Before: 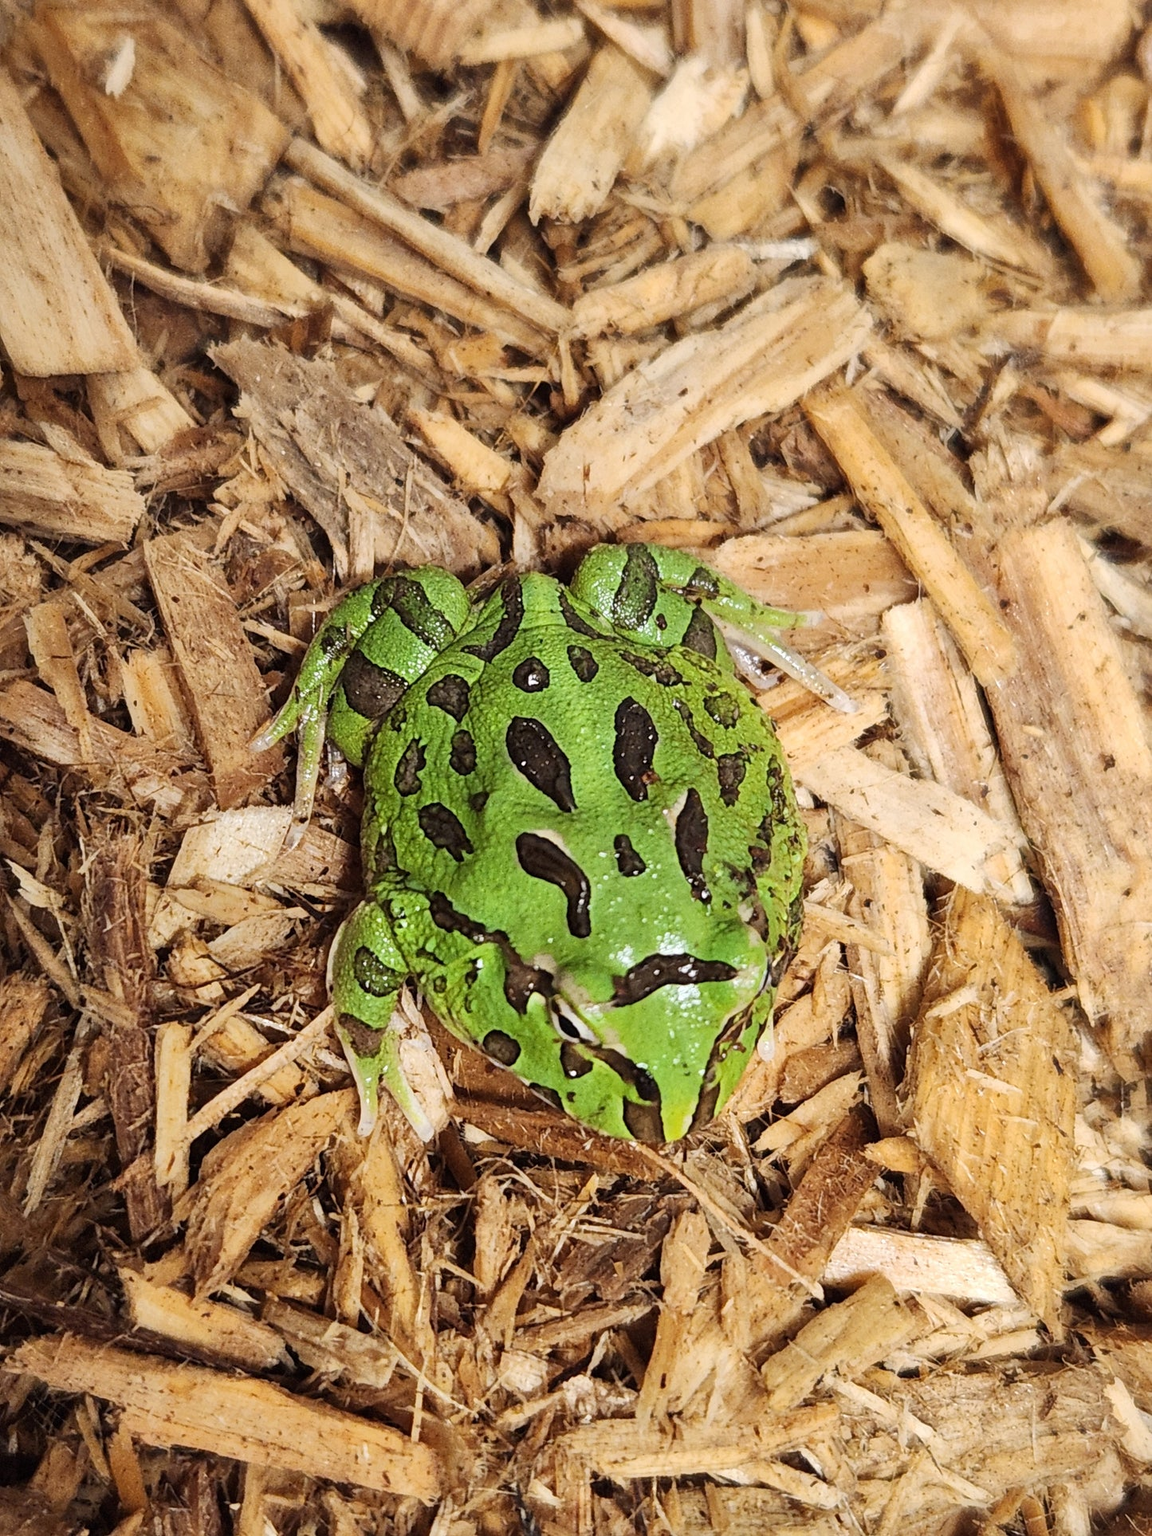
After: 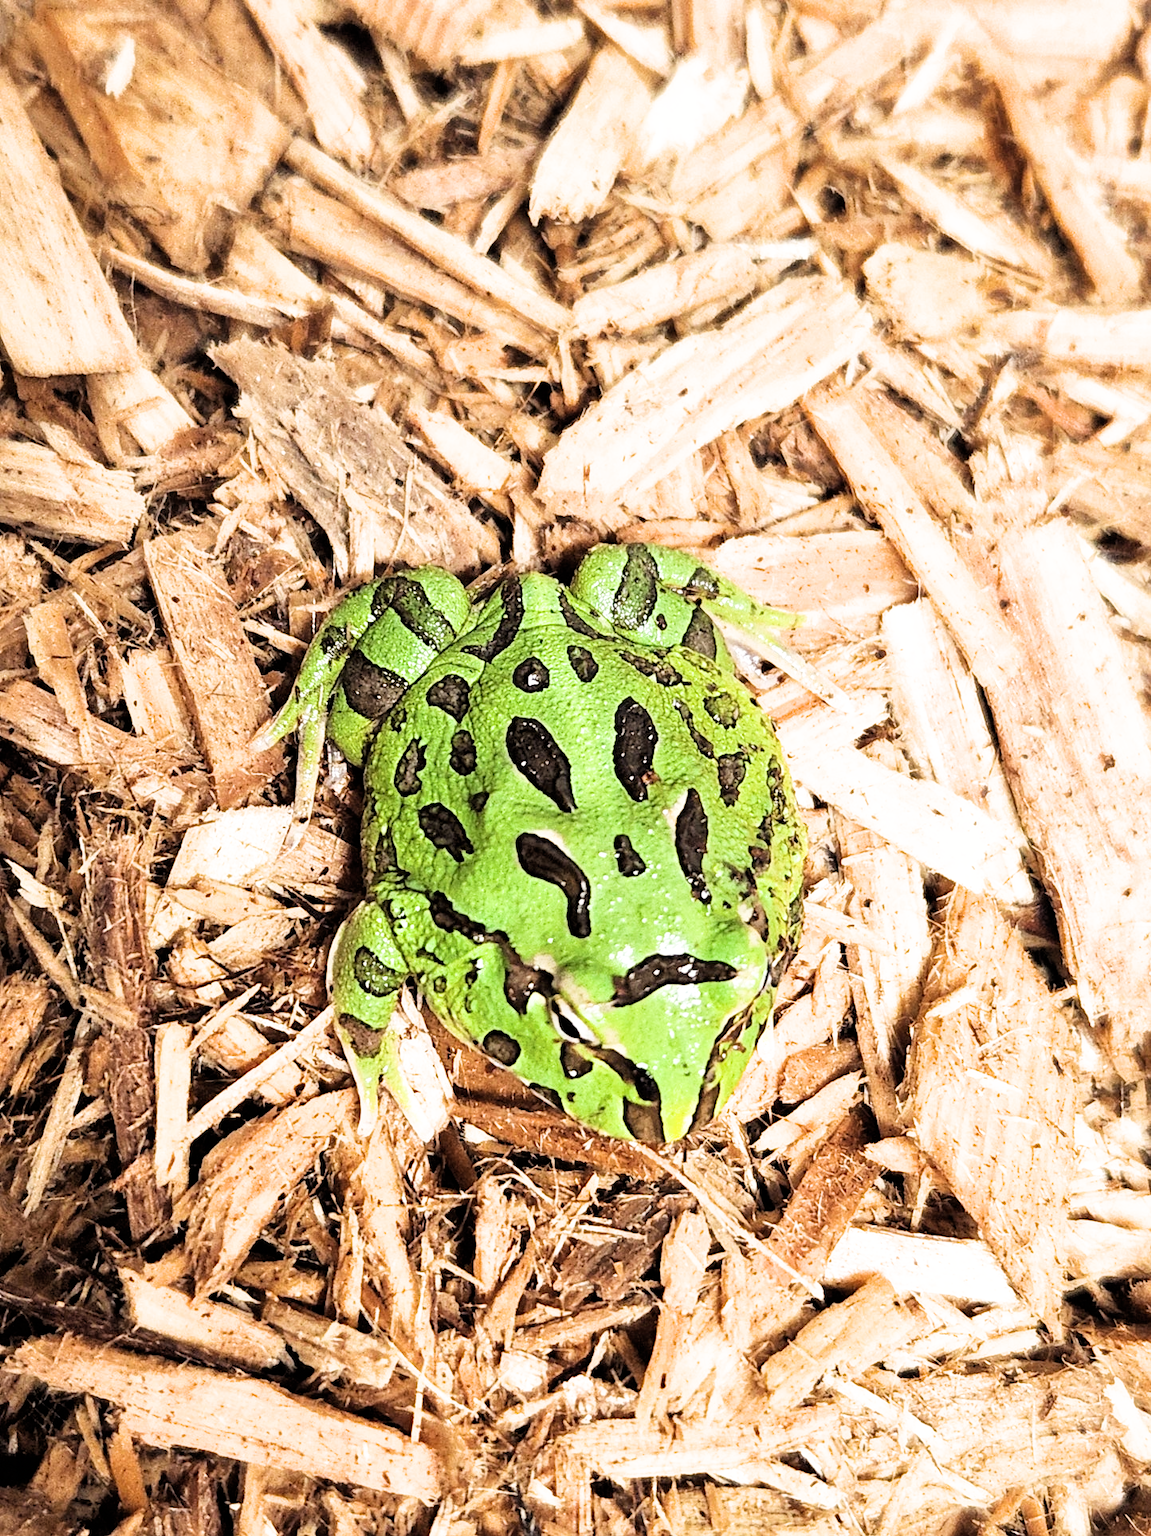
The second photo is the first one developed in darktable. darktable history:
exposure: black level correction 0, exposure 1.1 EV, compensate exposure bias true, compensate highlight preservation false
filmic rgb: black relative exposure -5 EV, white relative exposure 3.2 EV, hardness 3.42, contrast 1.2, highlights saturation mix -50%
